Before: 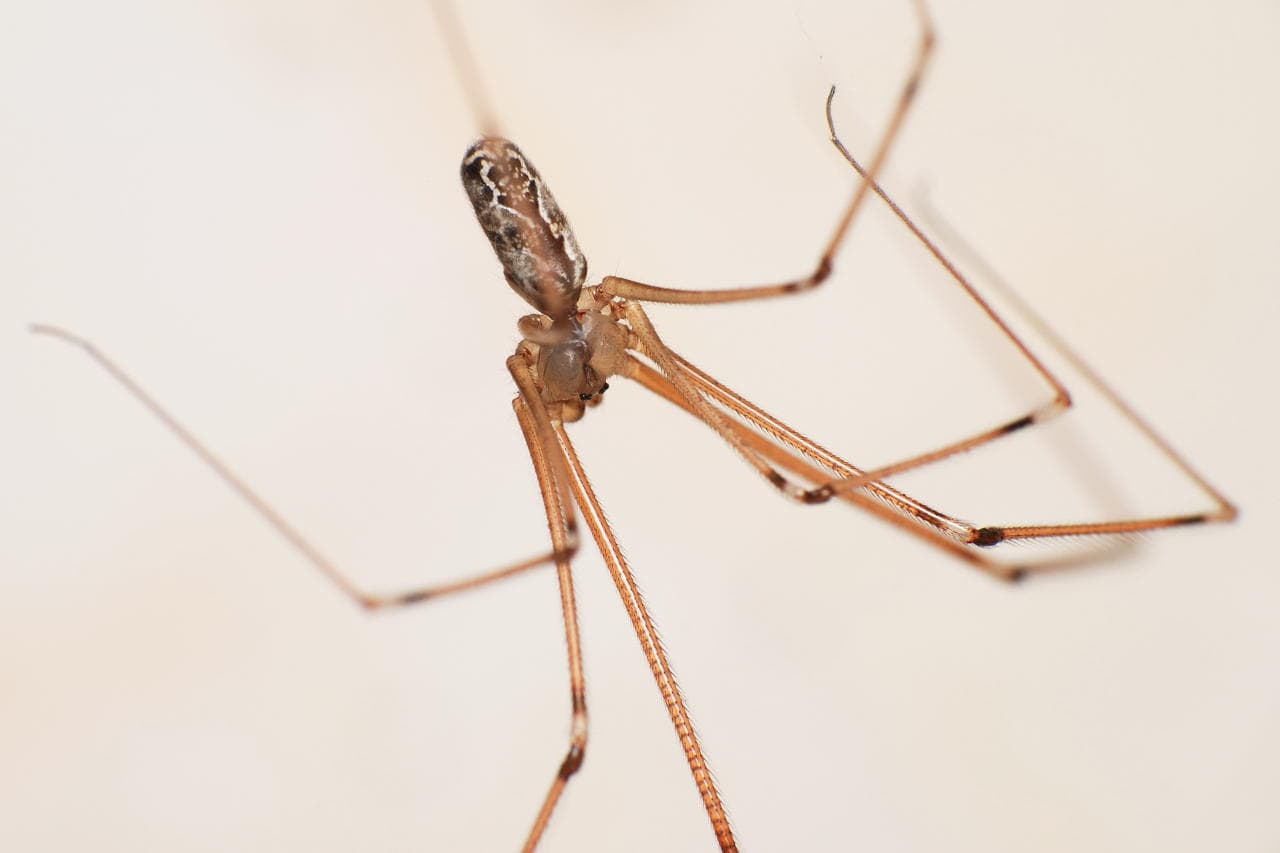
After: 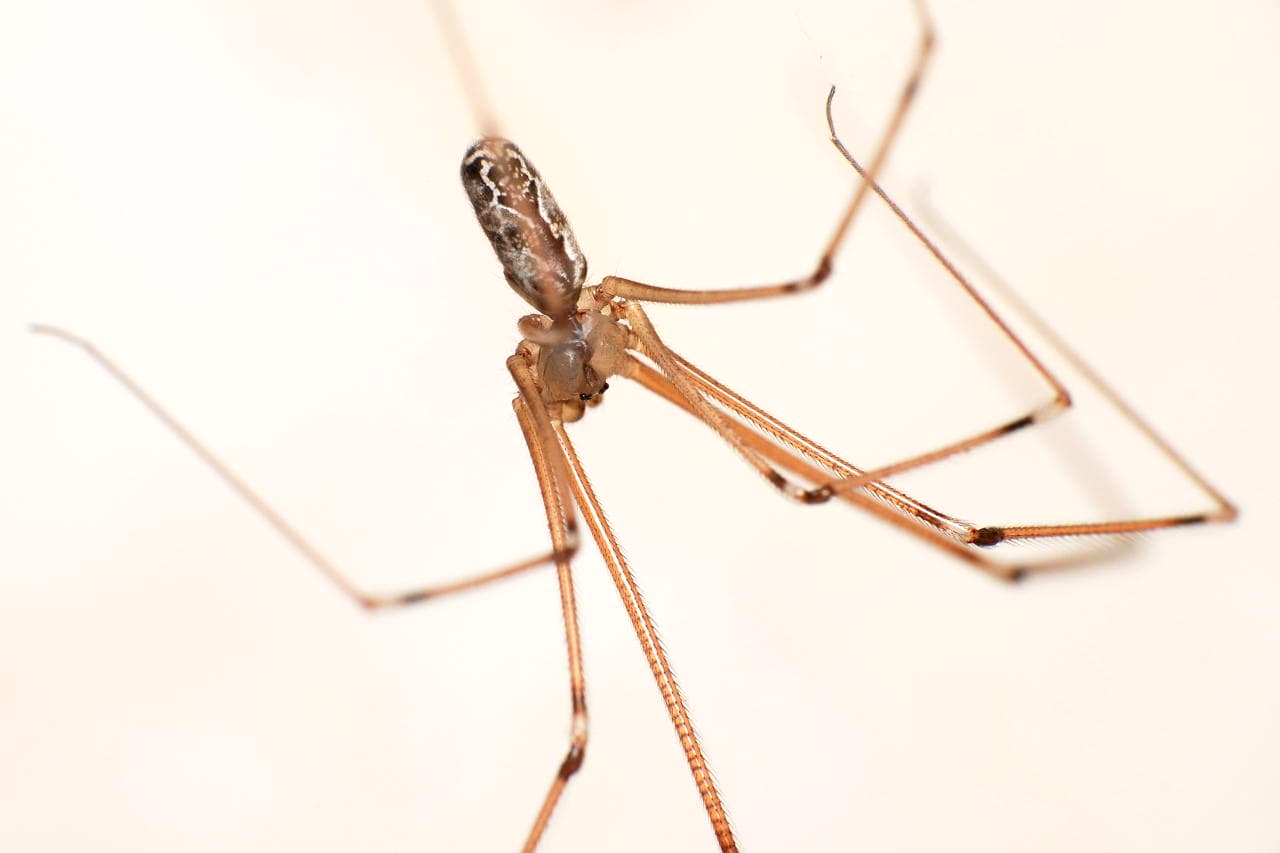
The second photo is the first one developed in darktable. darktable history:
exposure: black level correction 0.005, exposure 0.278 EV, compensate highlight preservation false
